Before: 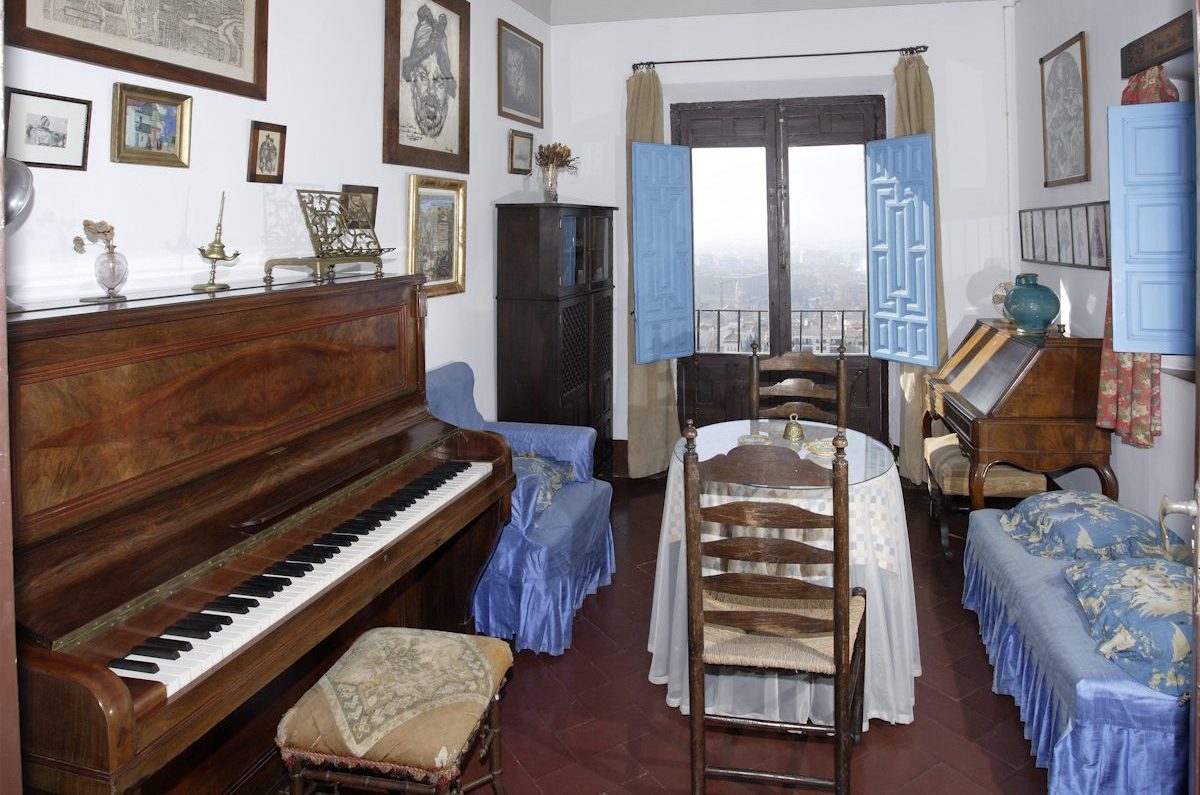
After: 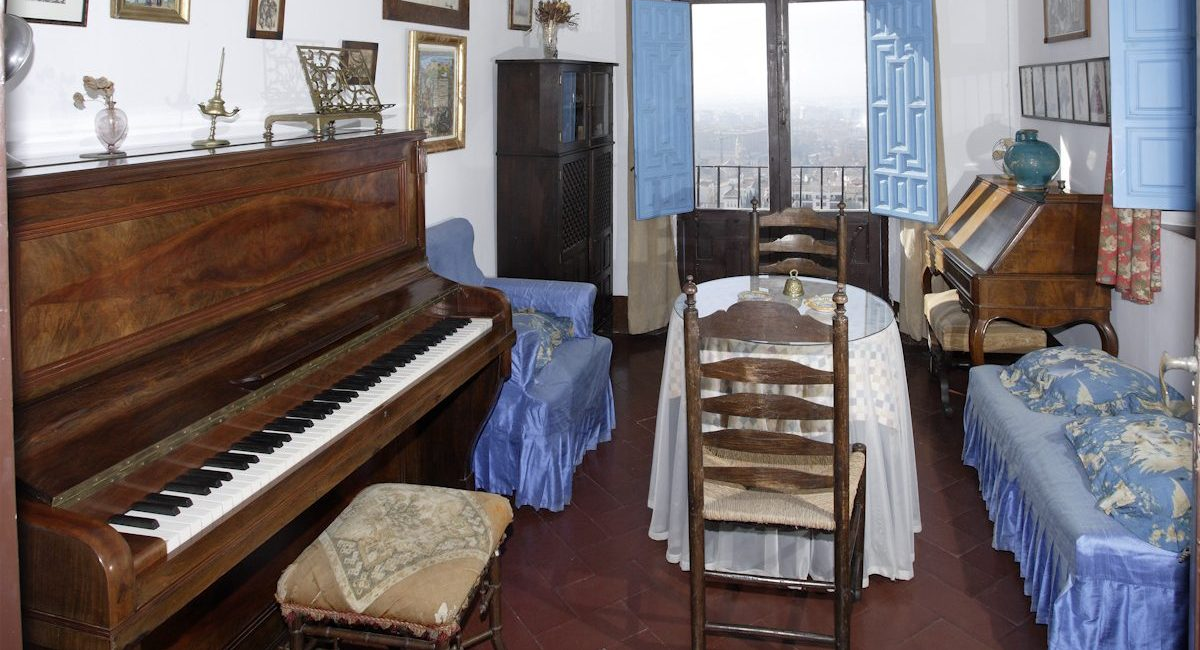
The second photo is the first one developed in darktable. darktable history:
crop and rotate: top 18.153%
